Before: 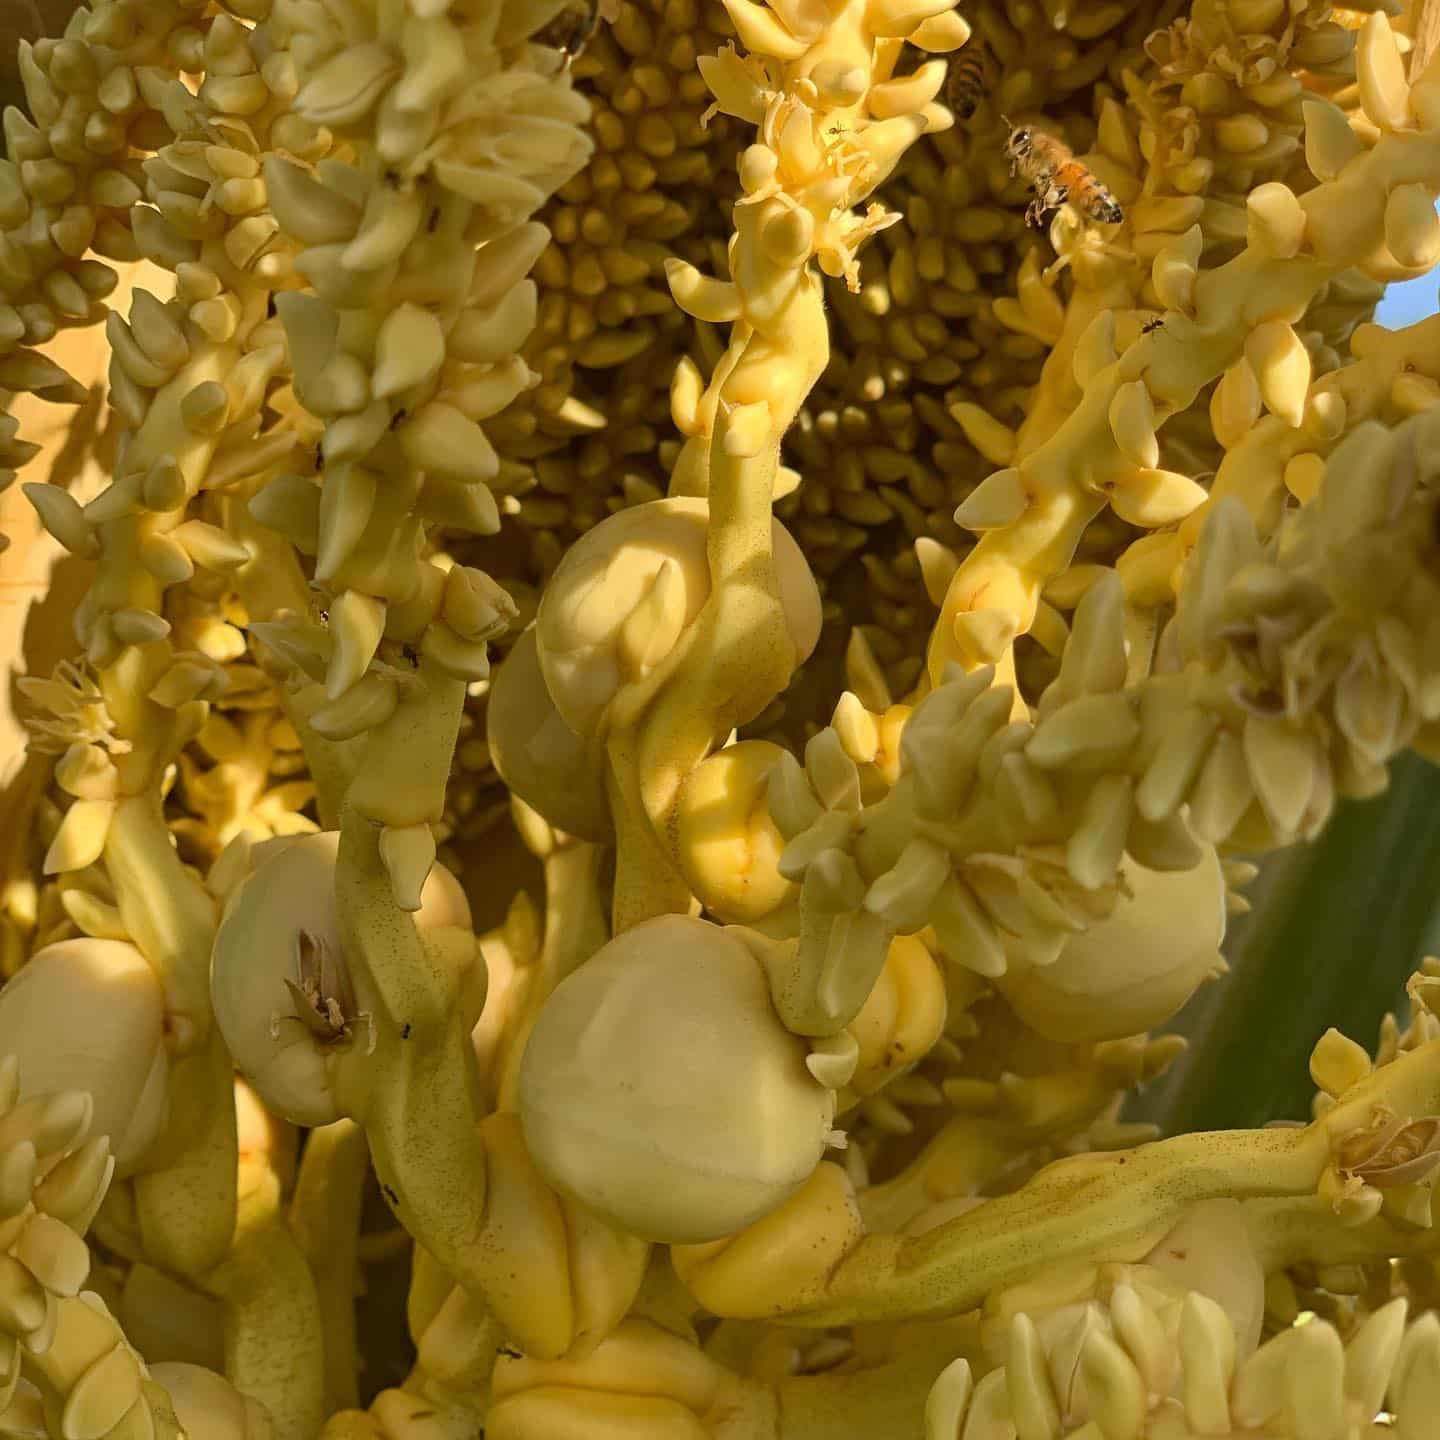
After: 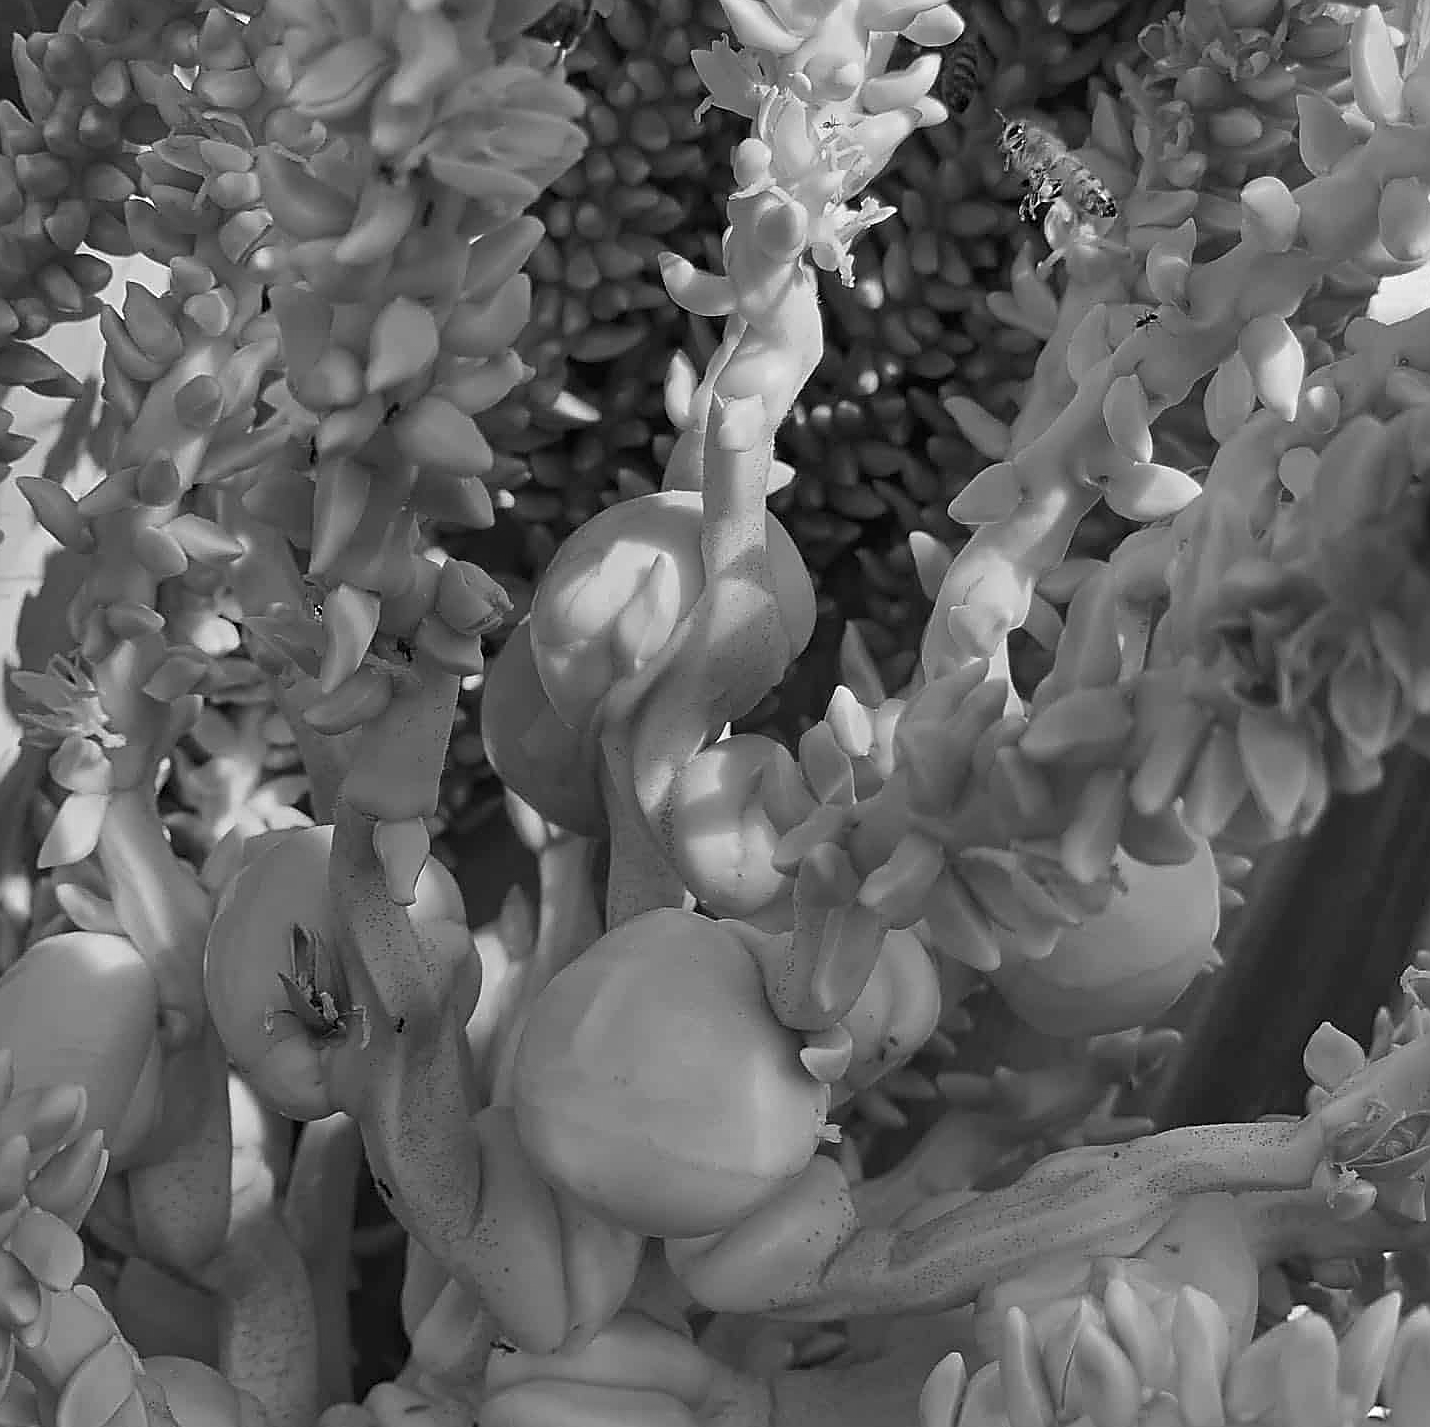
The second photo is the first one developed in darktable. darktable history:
sharpen: radius 1.4, amount 1.25, threshold 0.7
color calibration: output gray [0.253, 0.26, 0.487, 0], gray › normalize channels true, illuminant same as pipeline (D50), adaptation XYZ, x 0.346, y 0.359, gamut compression 0
crop: left 0.434%, top 0.485%, right 0.244%, bottom 0.386%
exposure: black level correction 0.003, exposure 0.383 EV, compensate highlight preservation false
